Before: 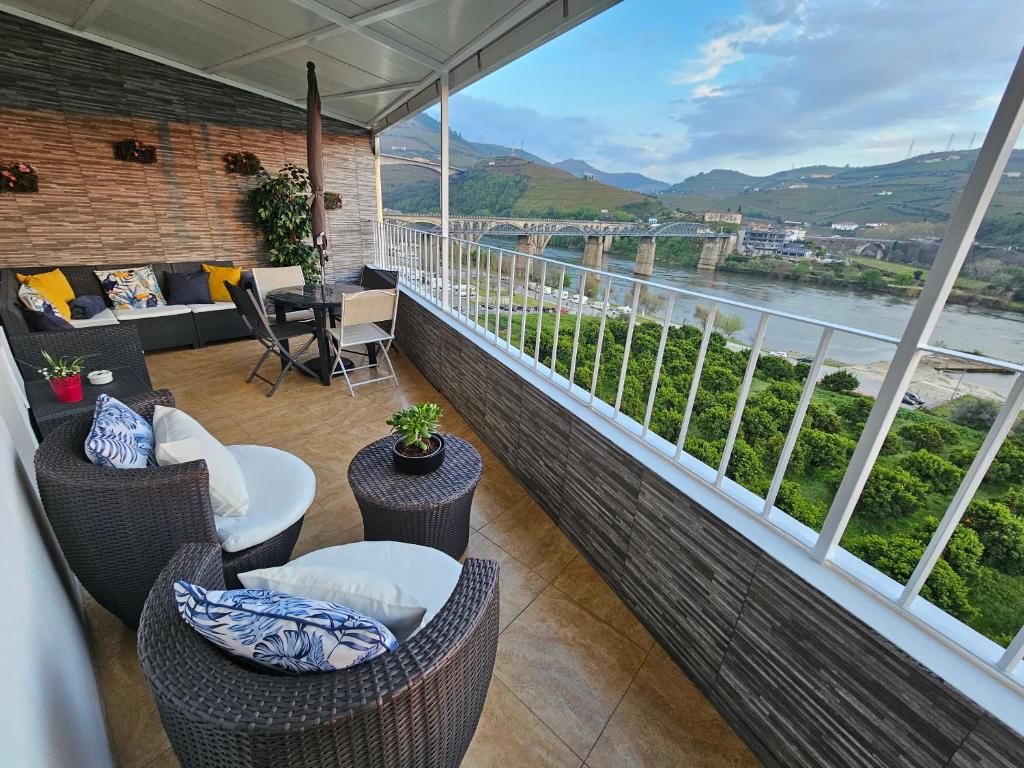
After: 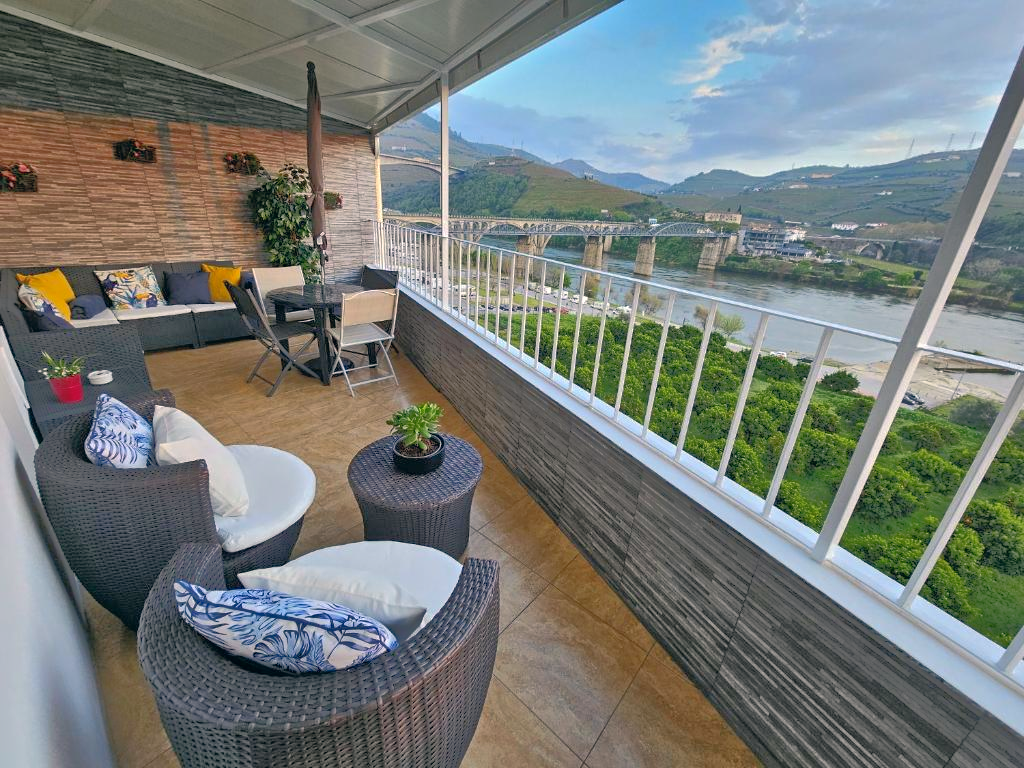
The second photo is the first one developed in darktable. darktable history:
tone equalizer: -8 EV -0.533 EV, -7 EV -0.323 EV, -6 EV -0.07 EV, -5 EV 0.436 EV, -4 EV 0.971 EV, -3 EV 0.779 EV, -2 EV -0.006 EV, -1 EV 0.128 EV, +0 EV -0.007 EV
color correction: highlights a* 5.38, highlights b* 5.32, shadows a* -4.48, shadows b* -5.02
shadows and highlights: on, module defaults
